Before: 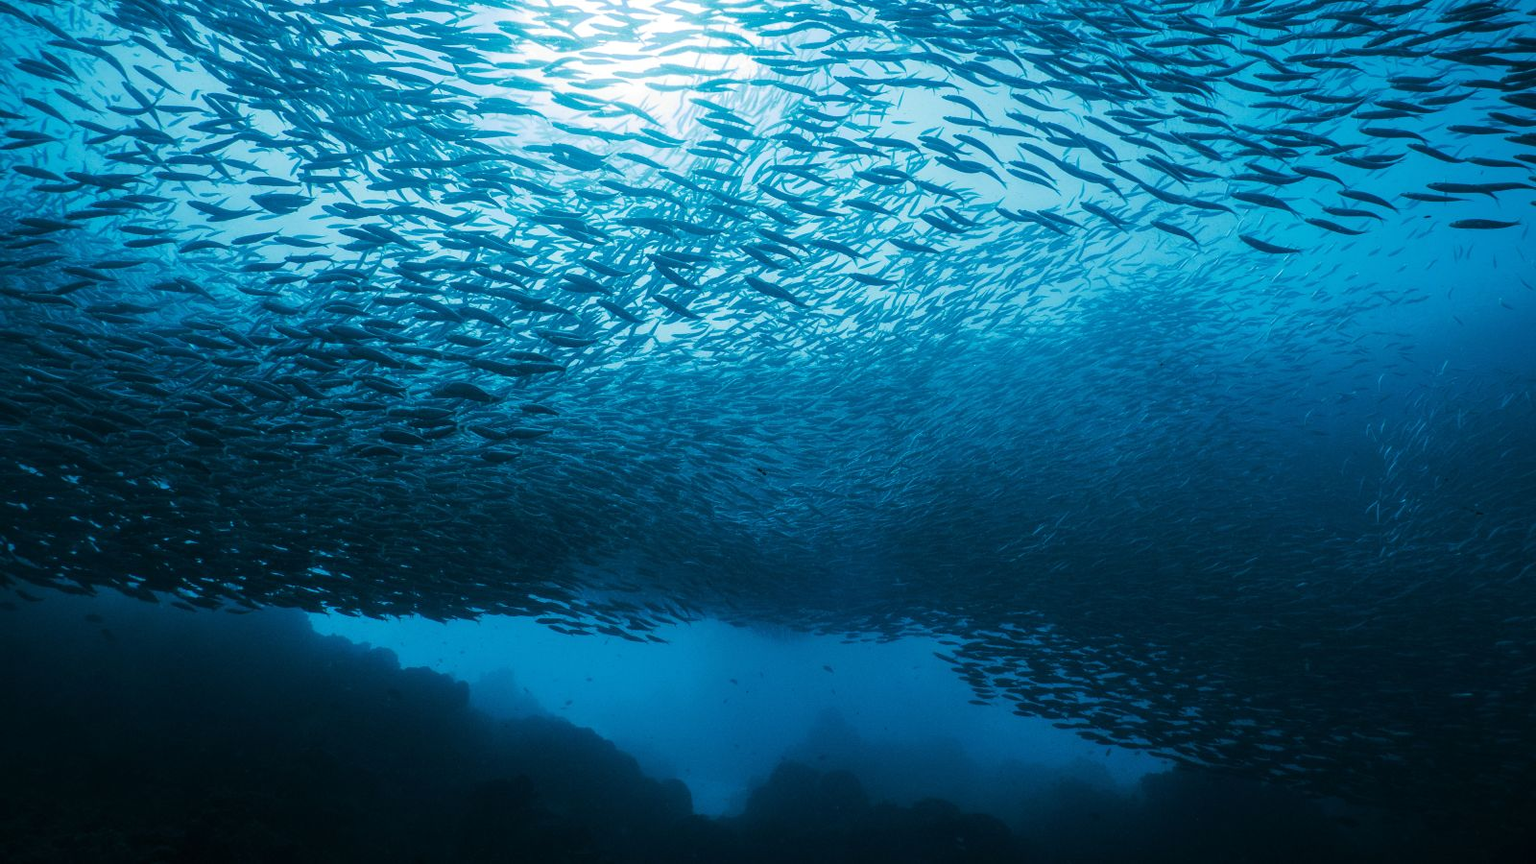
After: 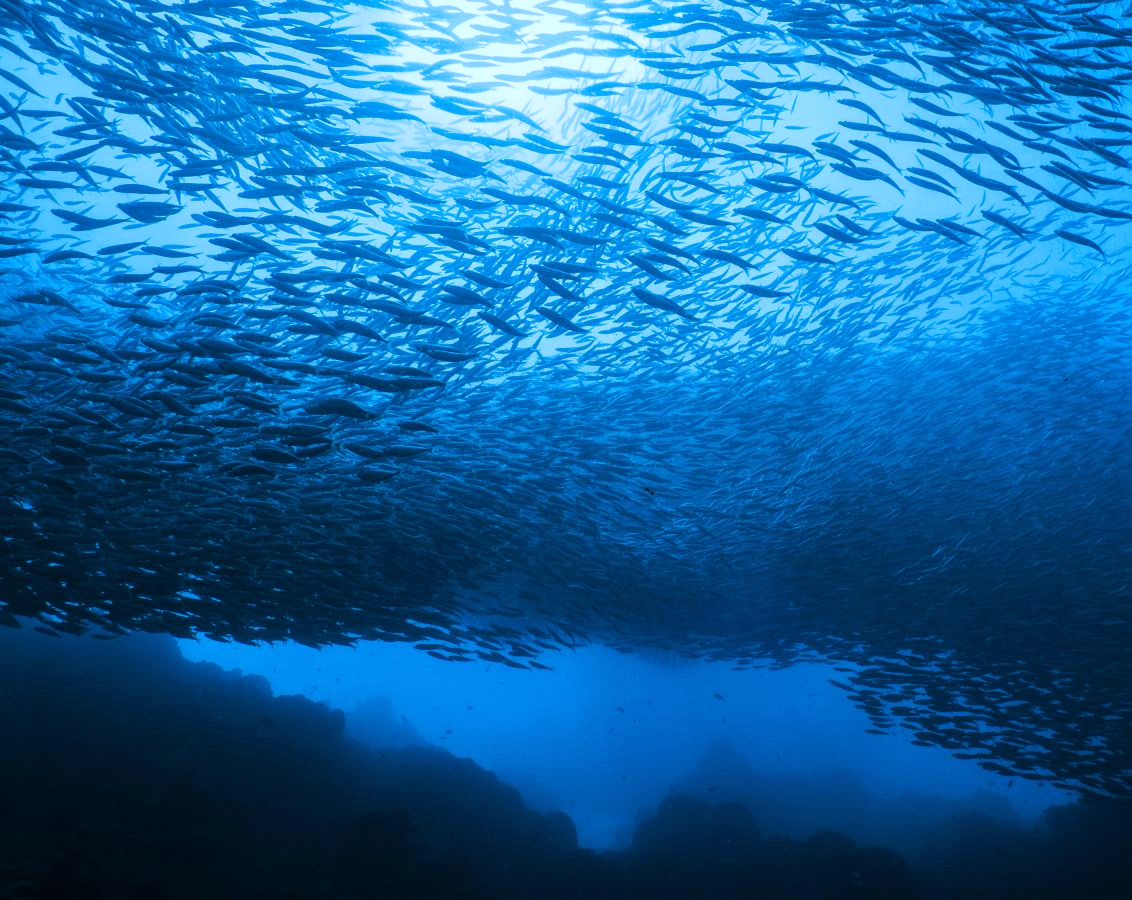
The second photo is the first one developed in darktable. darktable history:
crop and rotate: left 9.061%, right 20.142%
white balance: red 0.871, blue 1.249
